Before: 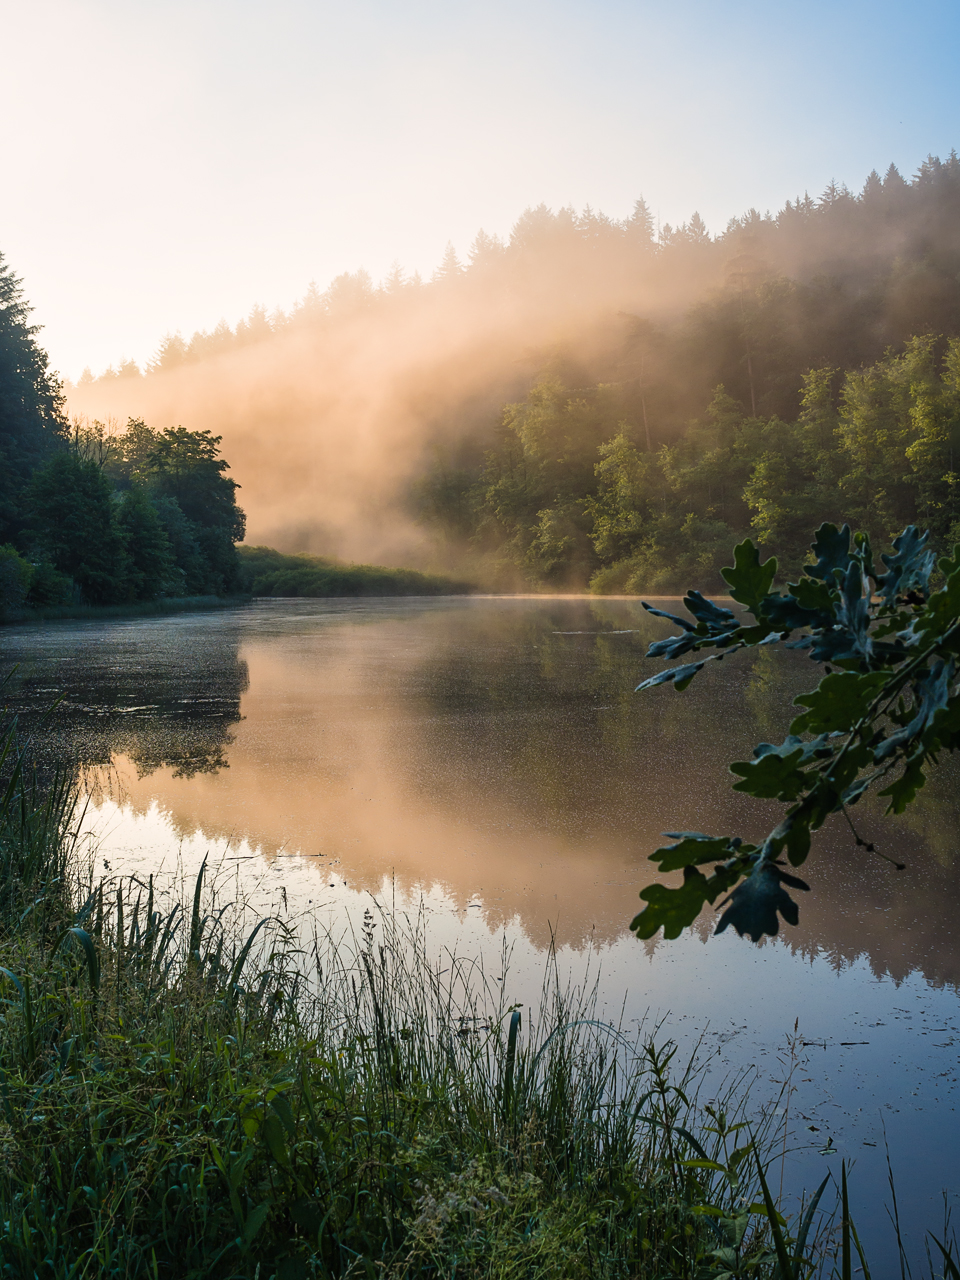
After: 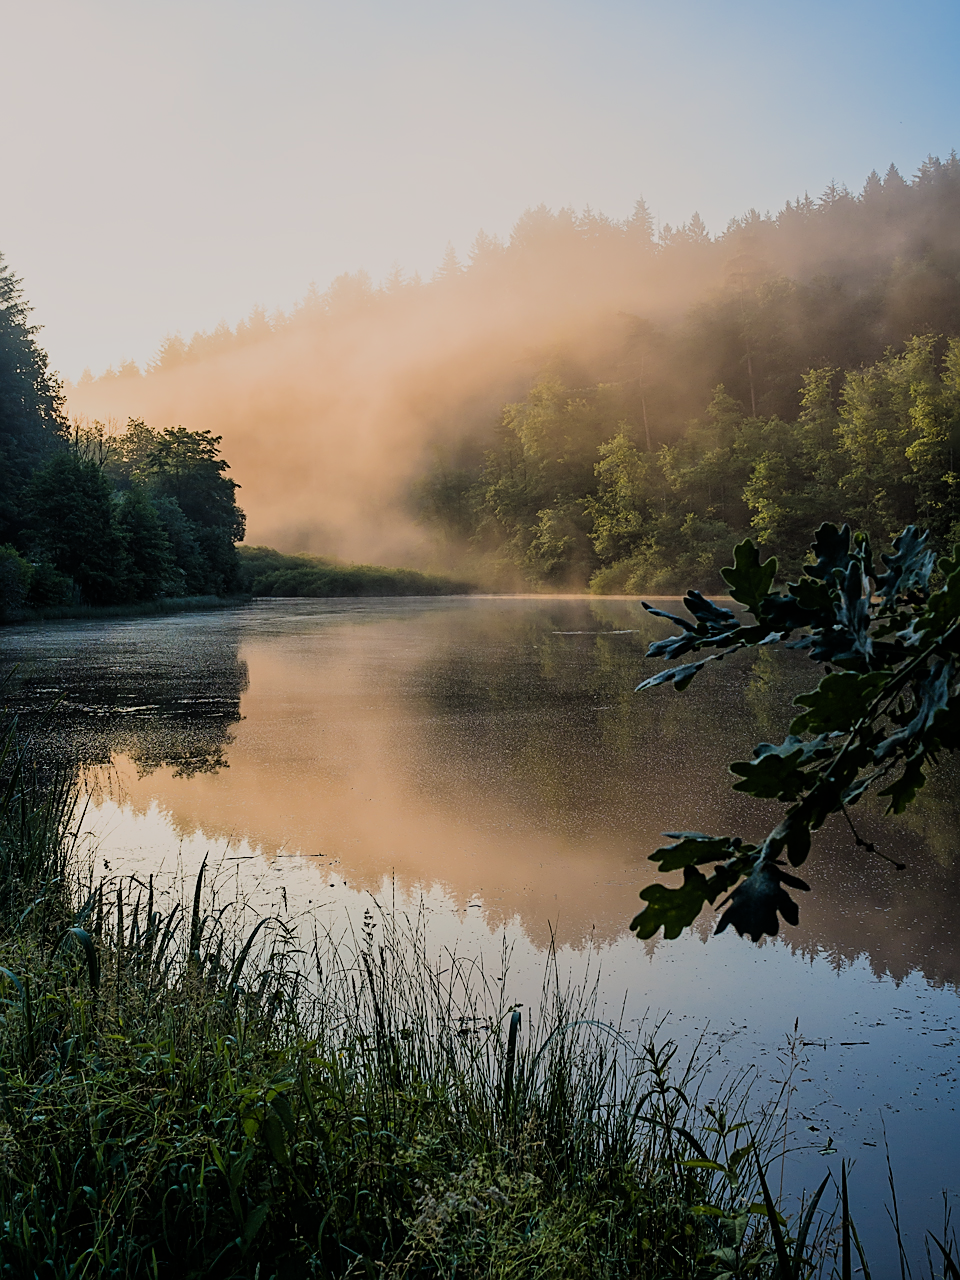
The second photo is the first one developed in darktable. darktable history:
sharpen: on, module defaults
filmic rgb: black relative exposure -7.15 EV, white relative exposure 5.36 EV, hardness 3.02, color science v6 (2022)
